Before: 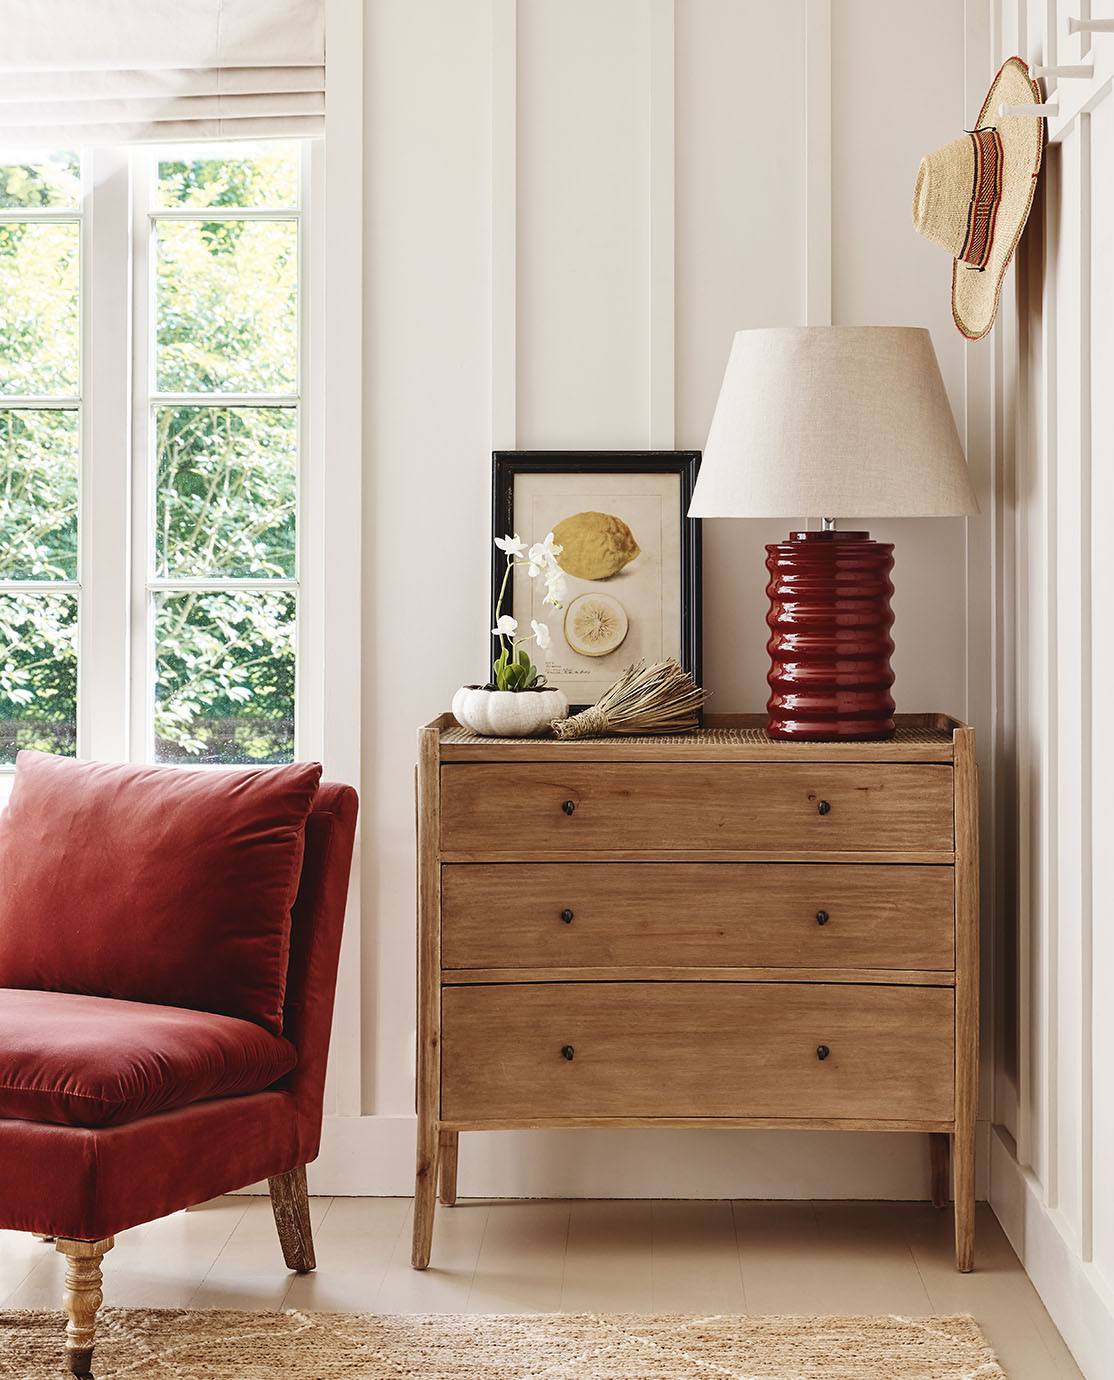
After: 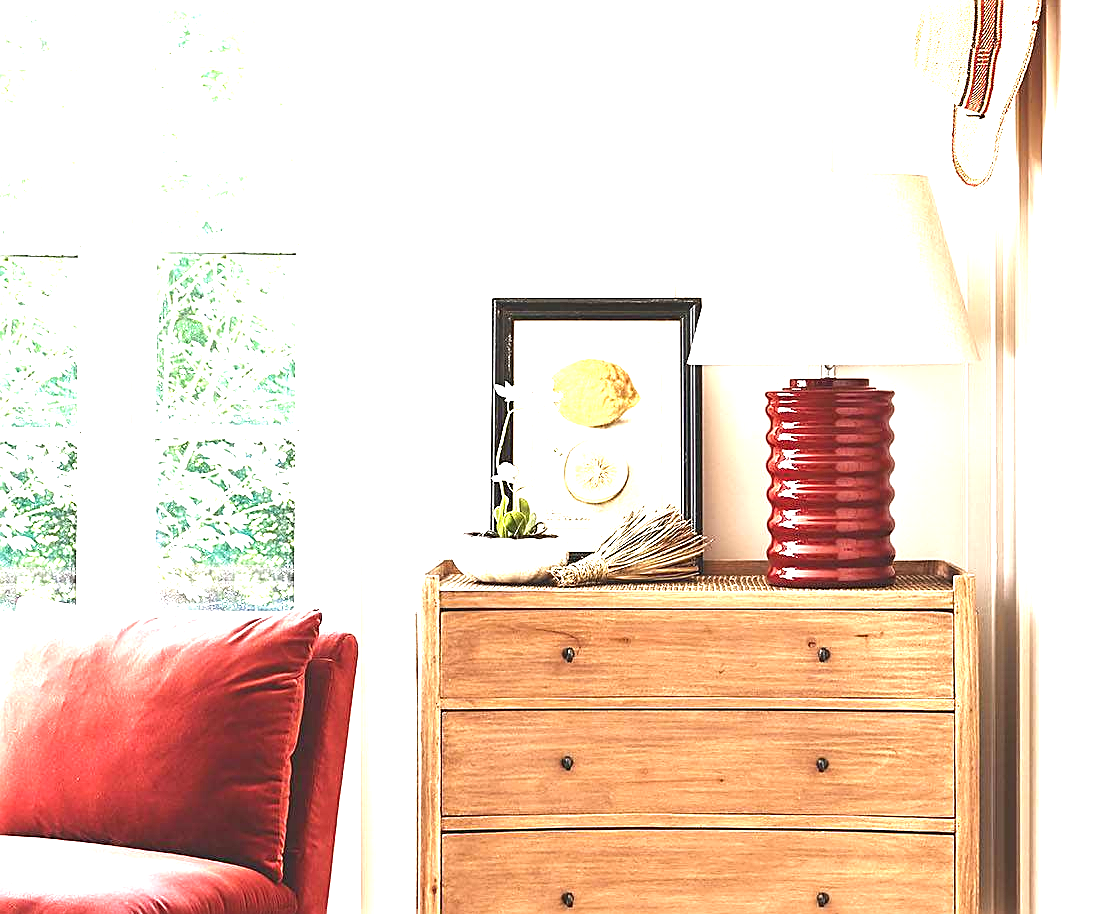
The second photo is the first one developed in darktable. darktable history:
crop: top 11.148%, bottom 22.553%
sharpen: on, module defaults
exposure: black level correction 0, exposure 2.13 EV, compensate exposure bias true, compensate highlight preservation false
